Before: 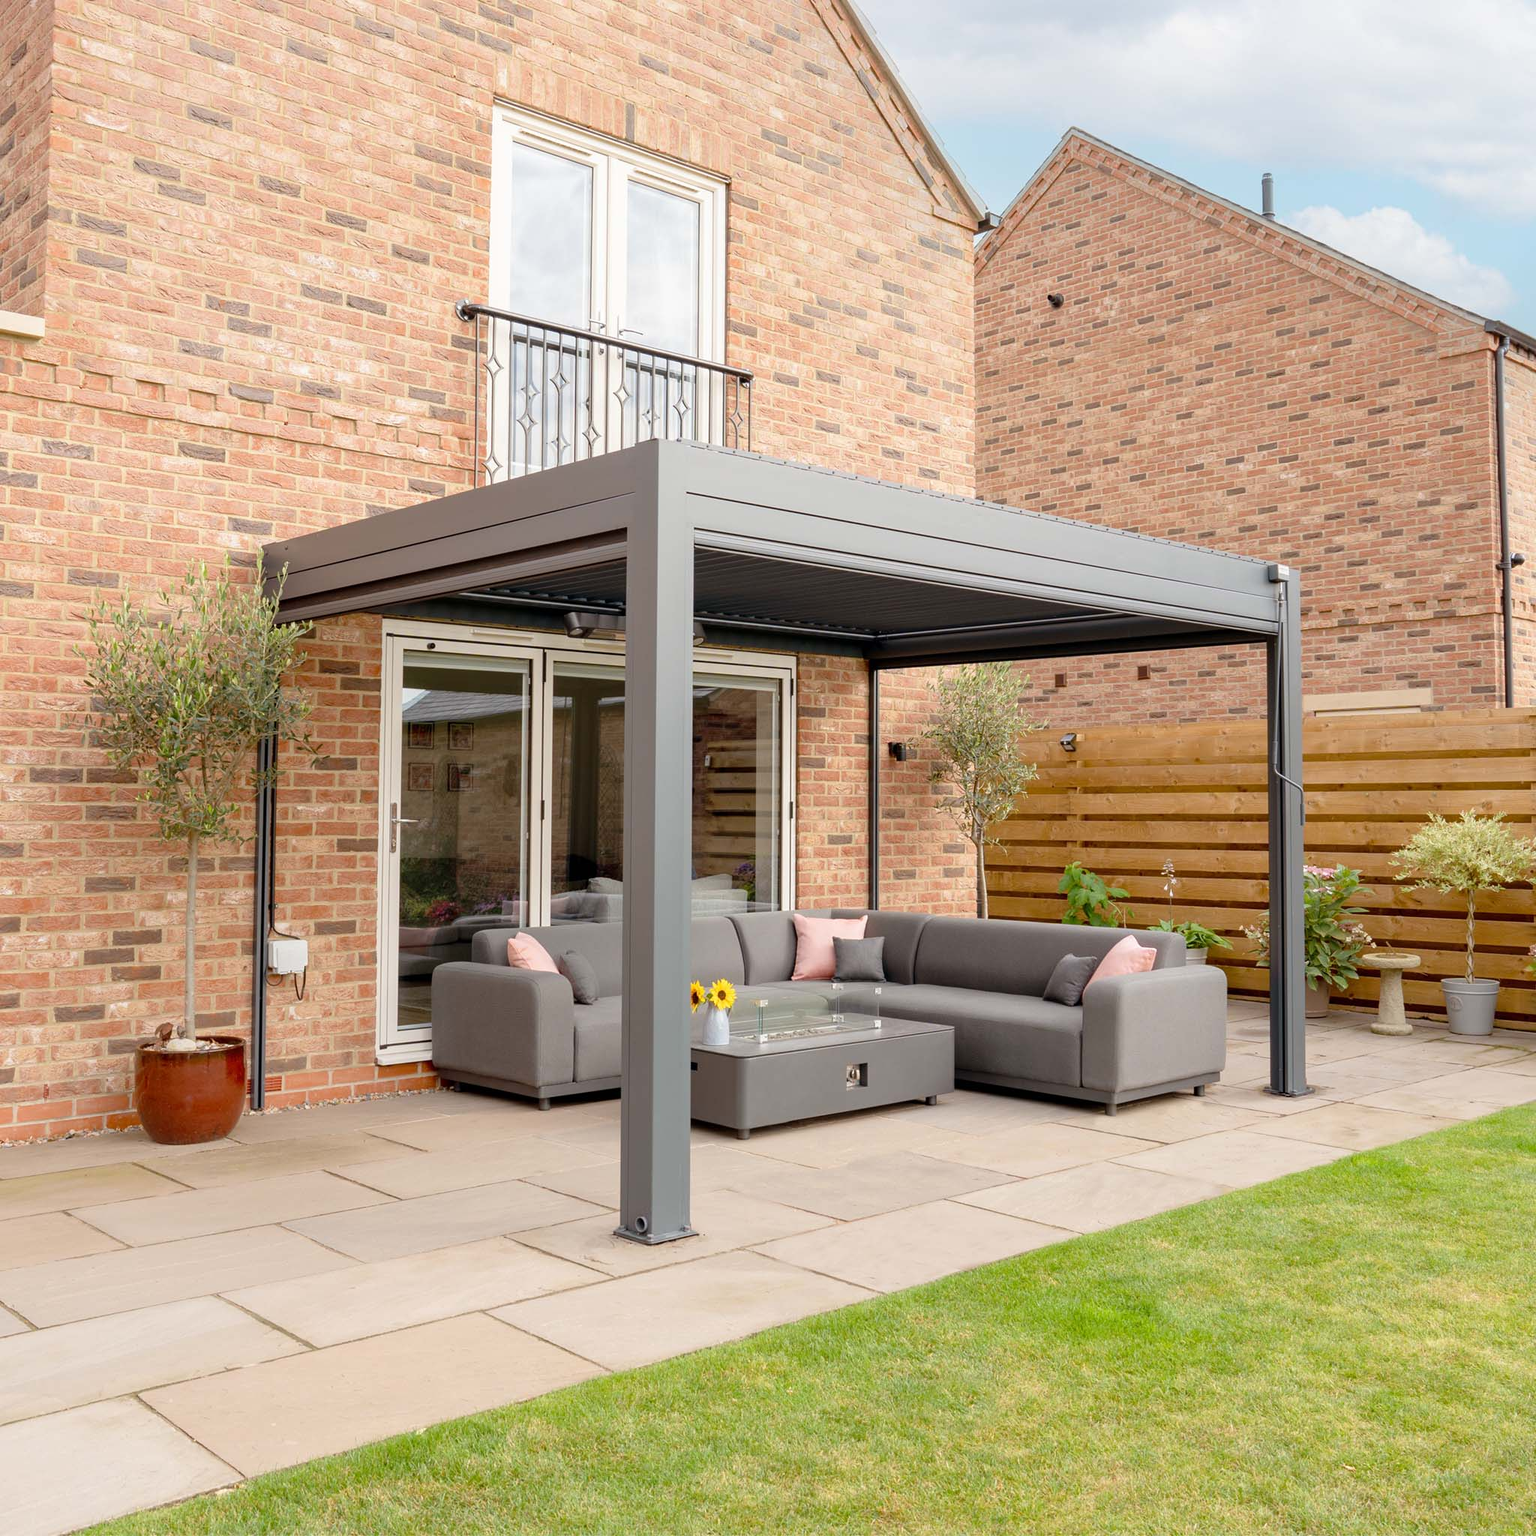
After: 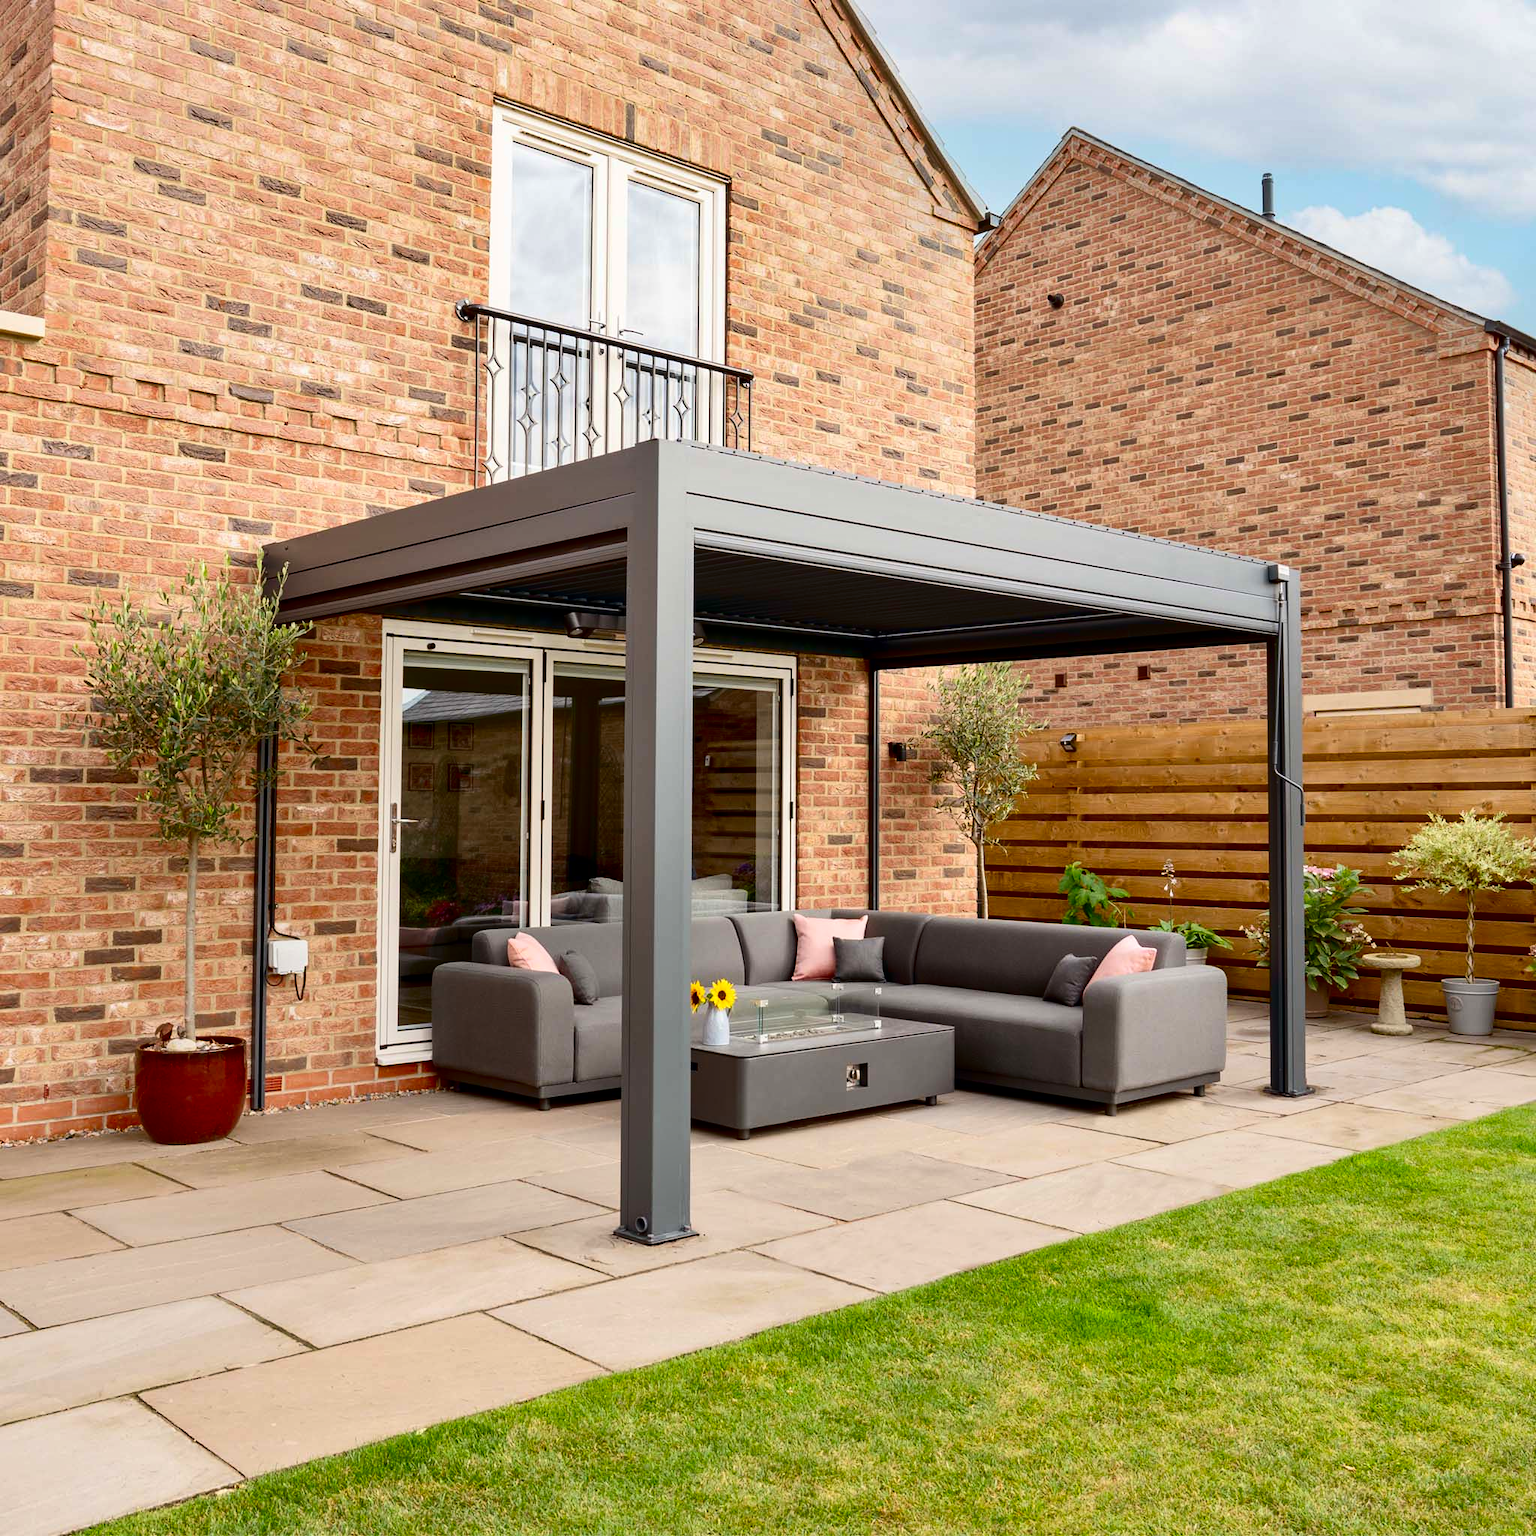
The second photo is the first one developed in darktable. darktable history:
shadows and highlights: soften with gaussian
contrast brightness saturation: contrast 0.22, brightness -0.19, saturation 0.24
